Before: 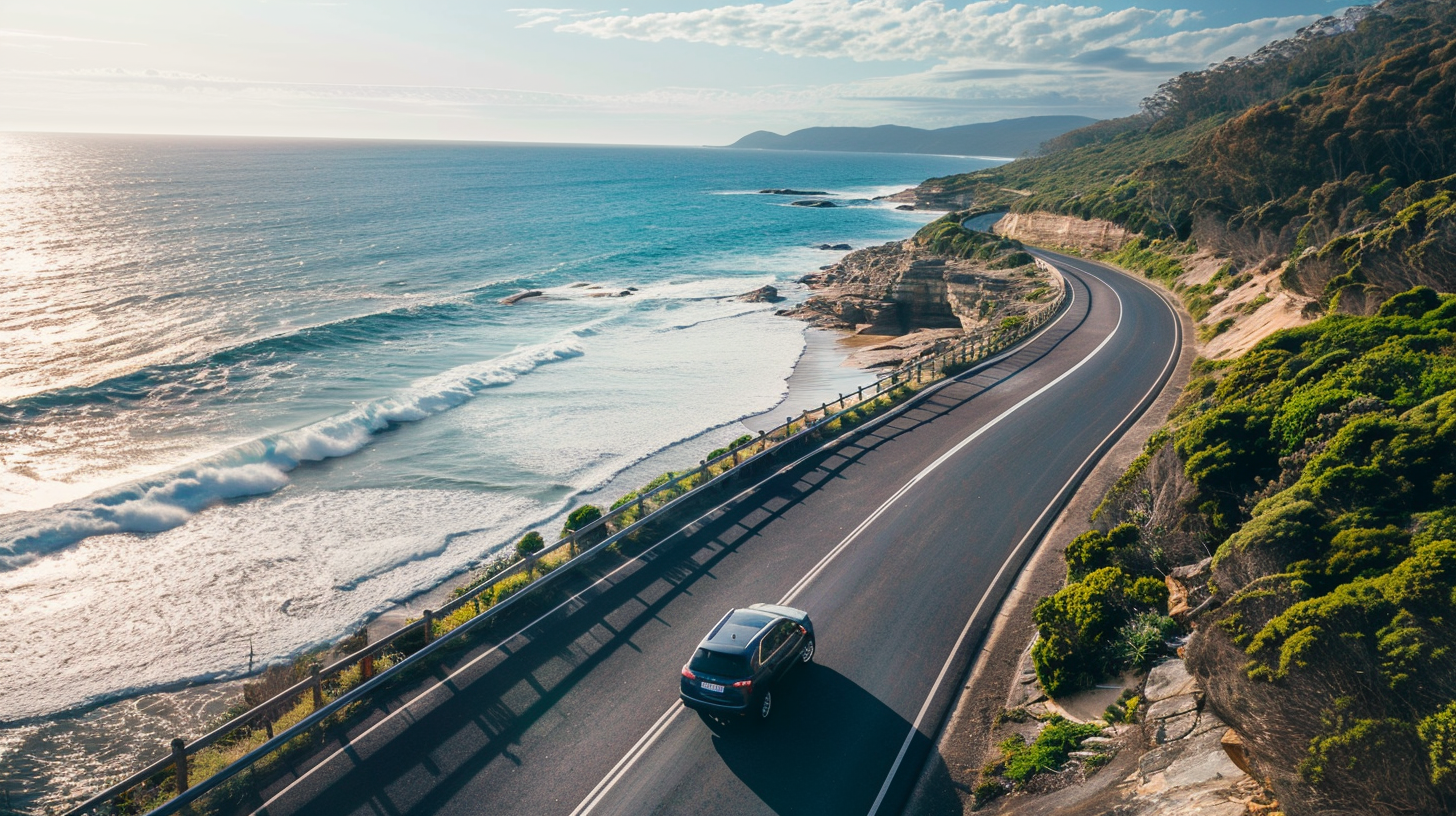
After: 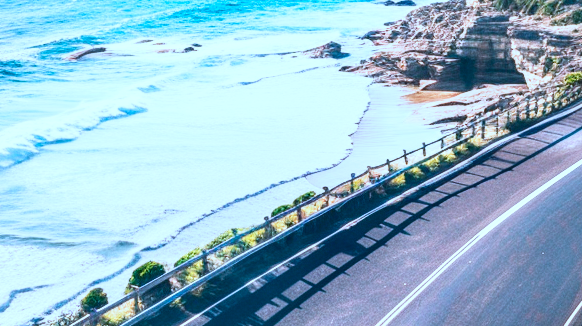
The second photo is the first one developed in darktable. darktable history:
color correction: highlights a* -10.69, highlights b* -19.19
base curve: curves: ch0 [(0, 0) (0.088, 0.125) (0.176, 0.251) (0.354, 0.501) (0.613, 0.749) (1, 0.877)], preserve colors none
crop: left 30%, top 30%, right 30%, bottom 30%
local contrast: on, module defaults
white balance: red 1.066, blue 1.119
exposure: exposure 0.564 EV, compensate highlight preservation false
contrast brightness saturation: contrast 0.15, brightness -0.01, saturation 0.1
